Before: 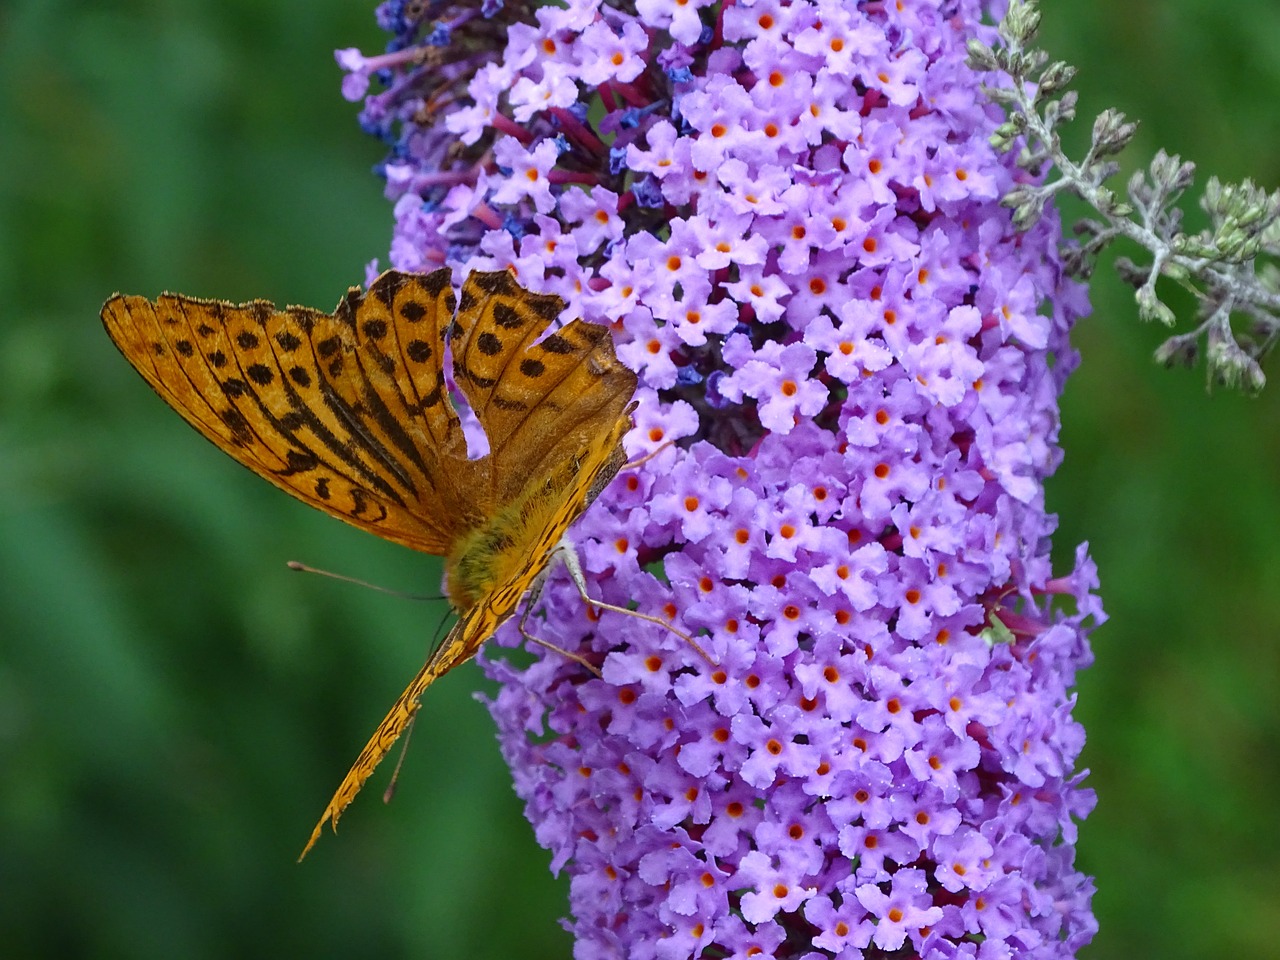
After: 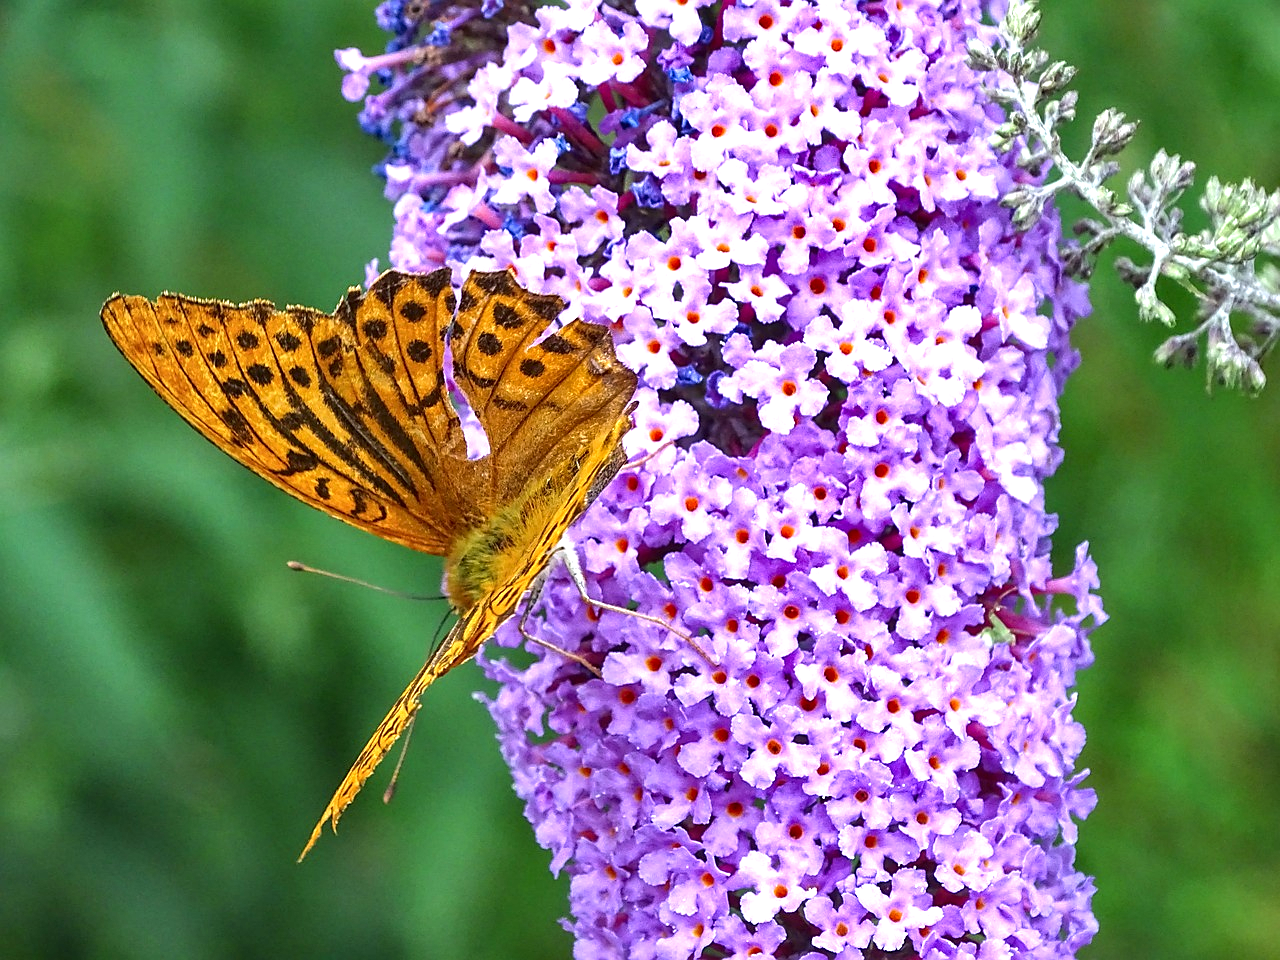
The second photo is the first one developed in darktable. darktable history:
shadows and highlights: soften with gaussian
exposure: black level correction 0, exposure 1.095 EV, compensate exposure bias true, compensate highlight preservation false
sharpen: radius 1.907, amount 0.411, threshold 1.396
local contrast: shadows 90%, midtone range 0.494
